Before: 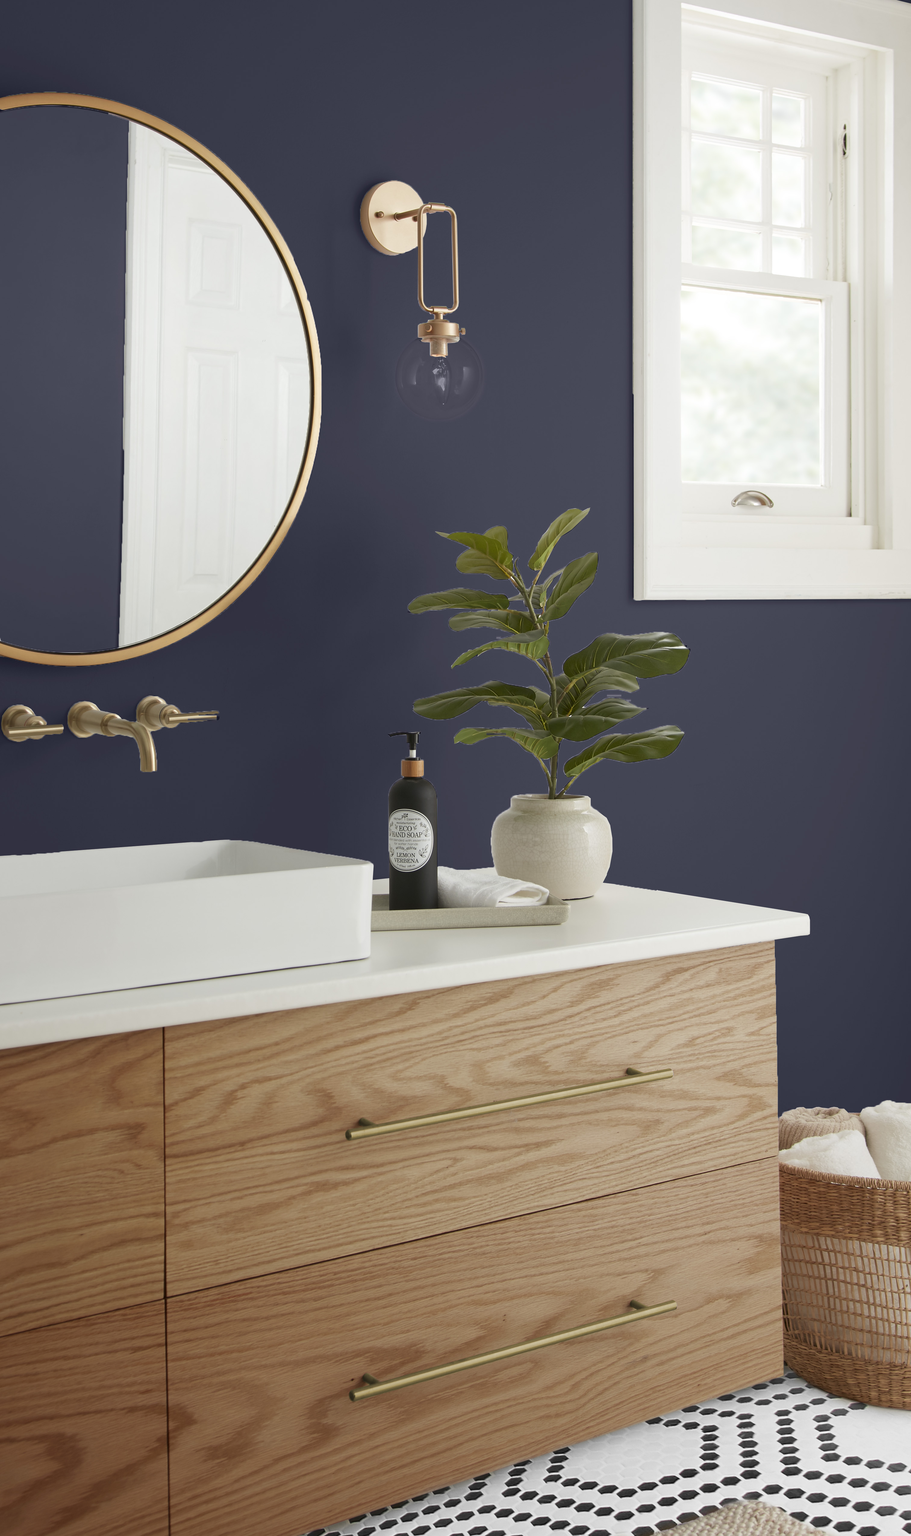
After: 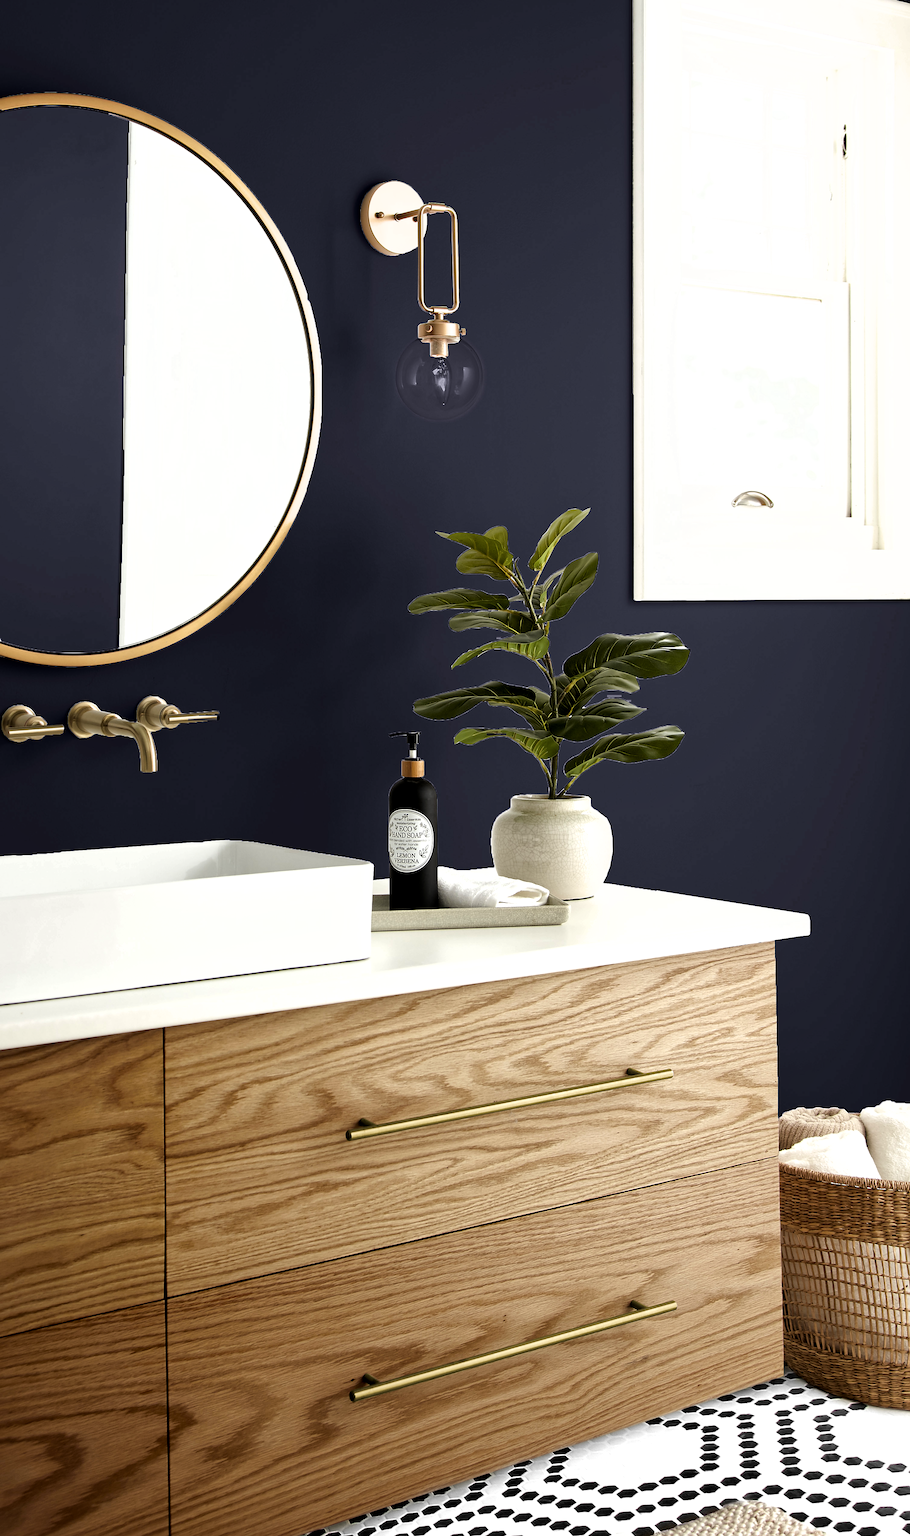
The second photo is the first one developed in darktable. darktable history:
local contrast: mode bilateral grid, contrast 19, coarseness 49, detail 132%, midtone range 0.2
color balance rgb: perceptual saturation grading › global saturation 29.556%, global vibrance 15.177%
filmic rgb: black relative exposure -8.31 EV, white relative exposure 2.21 EV, hardness 7.16, latitude 85.87%, contrast 1.687, highlights saturation mix -3.15%, shadows ↔ highlights balance -1.9%, iterations of high-quality reconstruction 0
sharpen: on, module defaults
